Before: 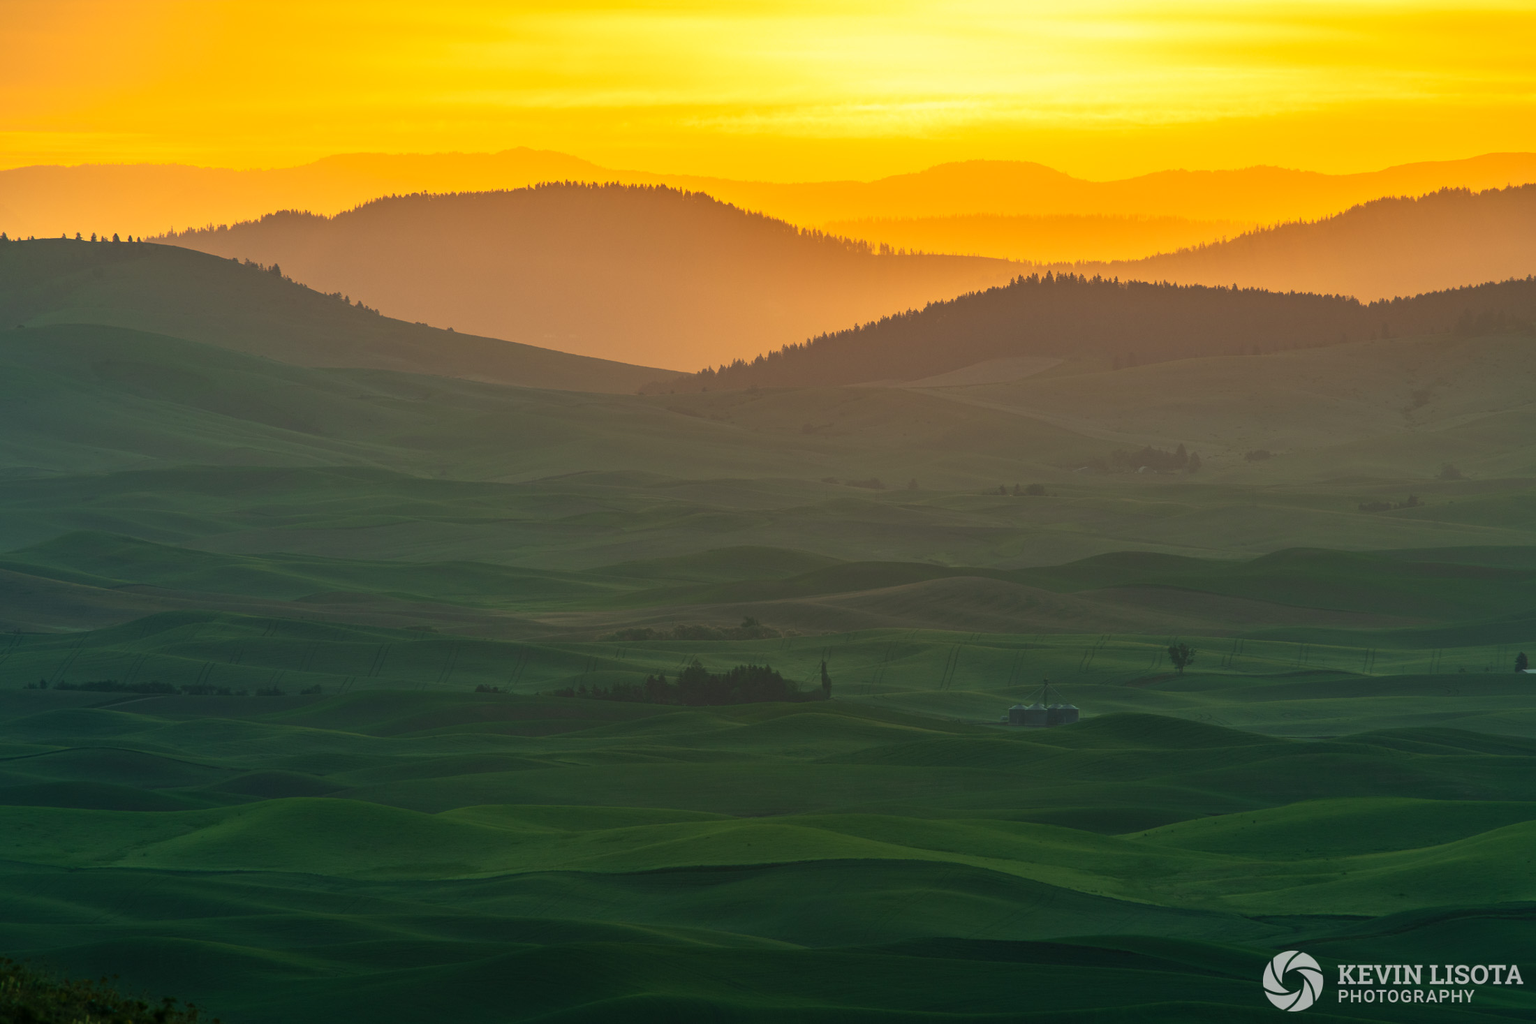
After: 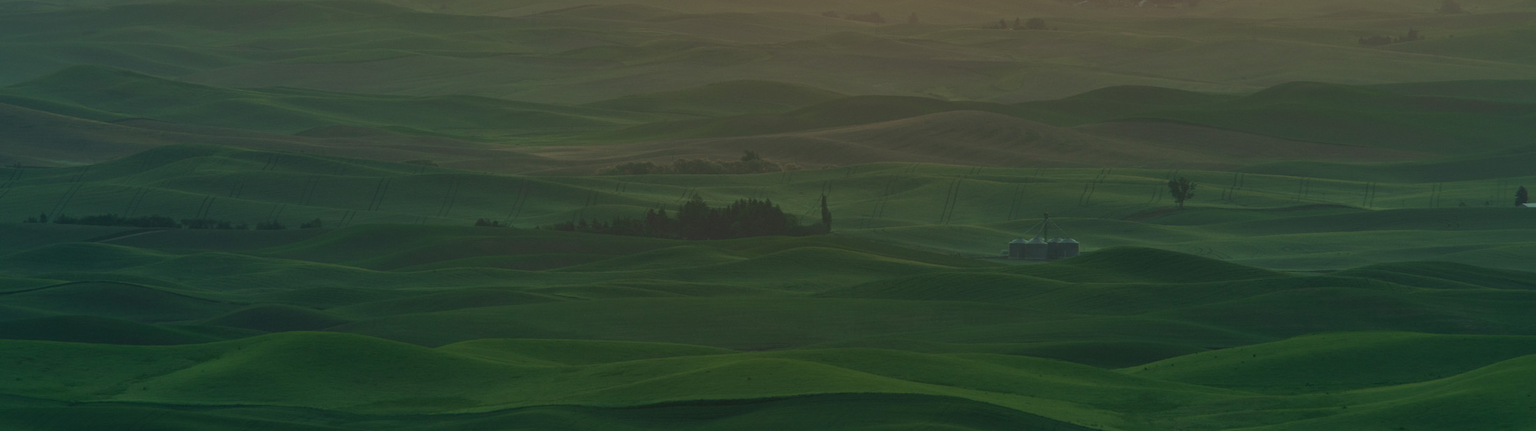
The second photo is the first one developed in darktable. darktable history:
shadows and highlights: shadows 25, white point adjustment -3, highlights -30
crop: top 45.551%, bottom 12.262%
